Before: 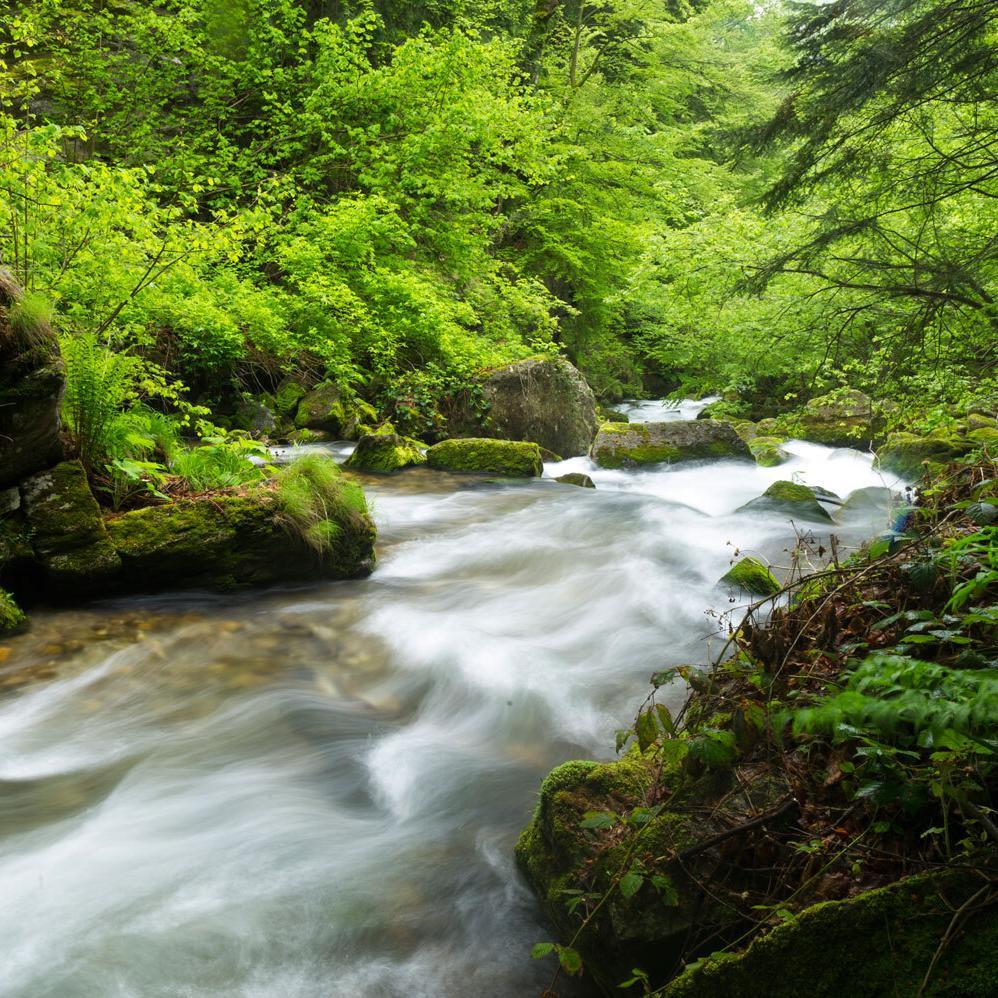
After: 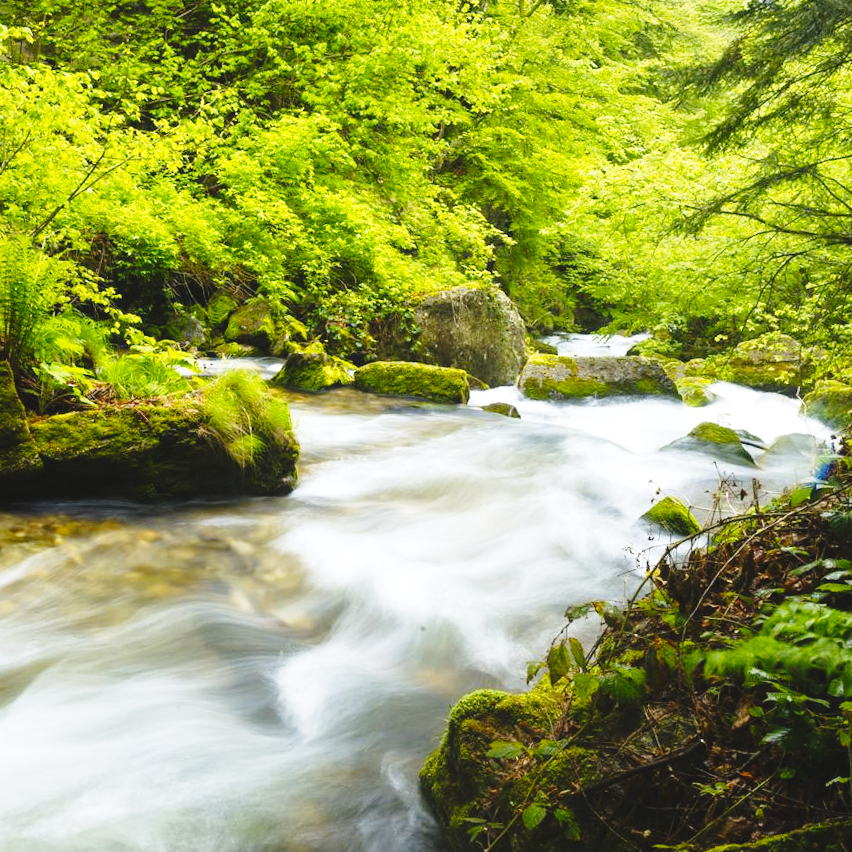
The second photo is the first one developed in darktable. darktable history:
exposure: black level correction -0.008, exposure 0.067 EV, compensate highlight preservation false
crop and rotate: angle -3.27°, left 5.211%, top 5.211%, right 4.607%, bottom 4.607%
color contrast: green-magenta contrast 0.85, blue-yellow contrast 1.25, unbound 0
base curve: curves: ch0 [(0, 0) (0.028, 0.03) (0.121, 0.232) (0.46, 0.748) (0.859, 0.968) (1, 1)], preserve colors none
